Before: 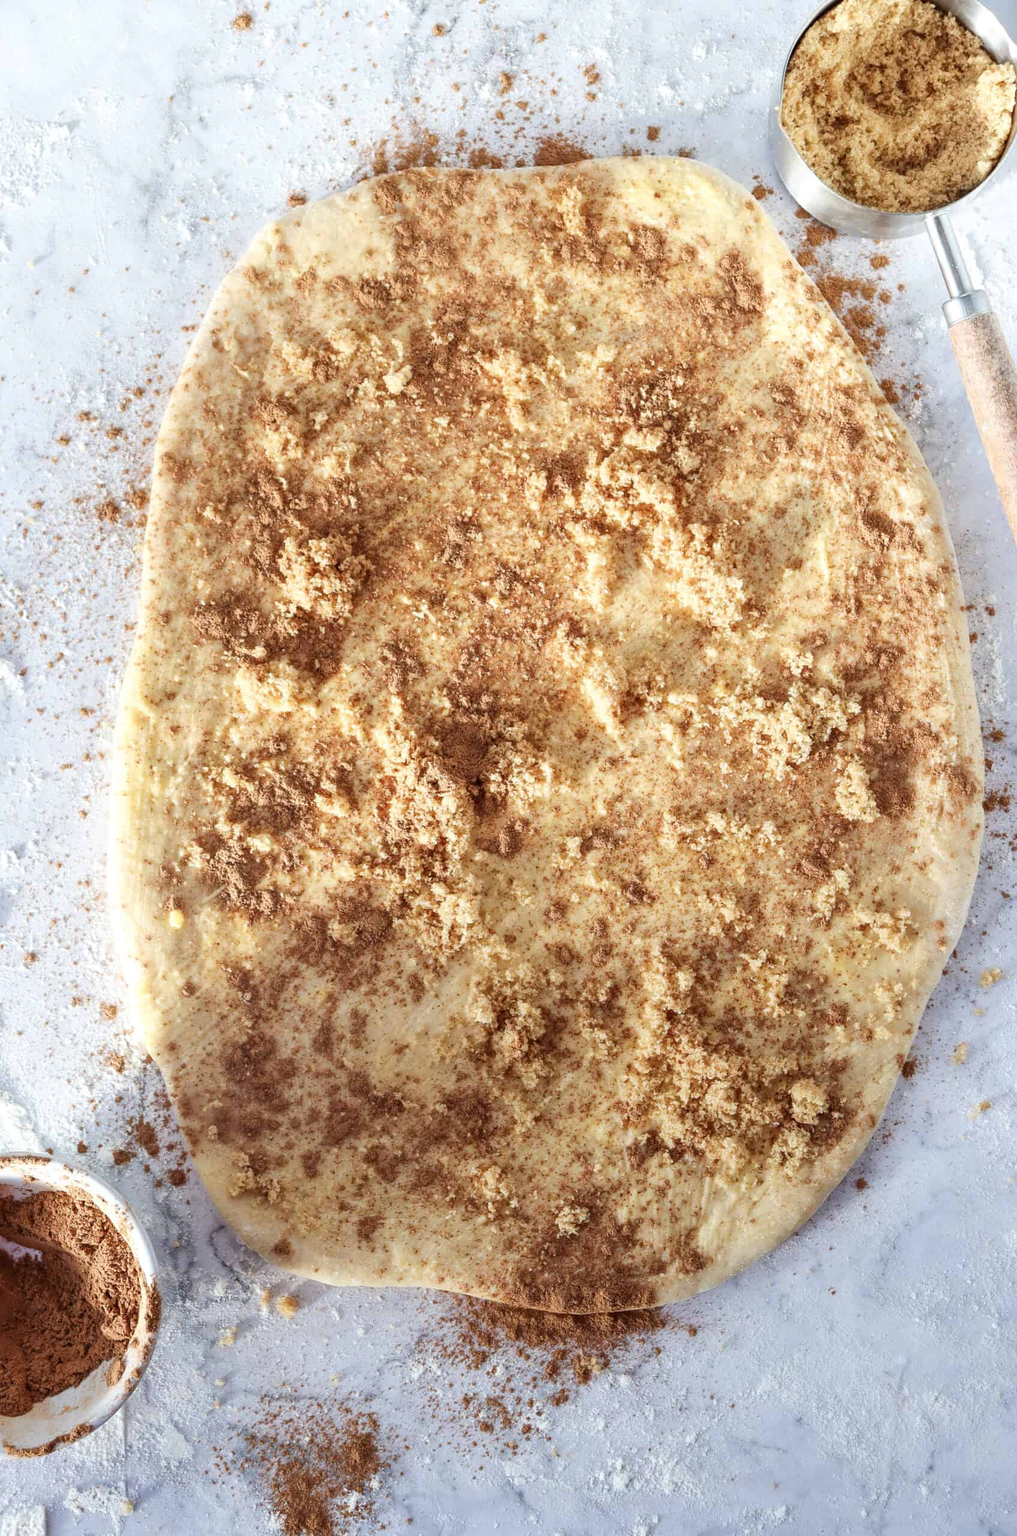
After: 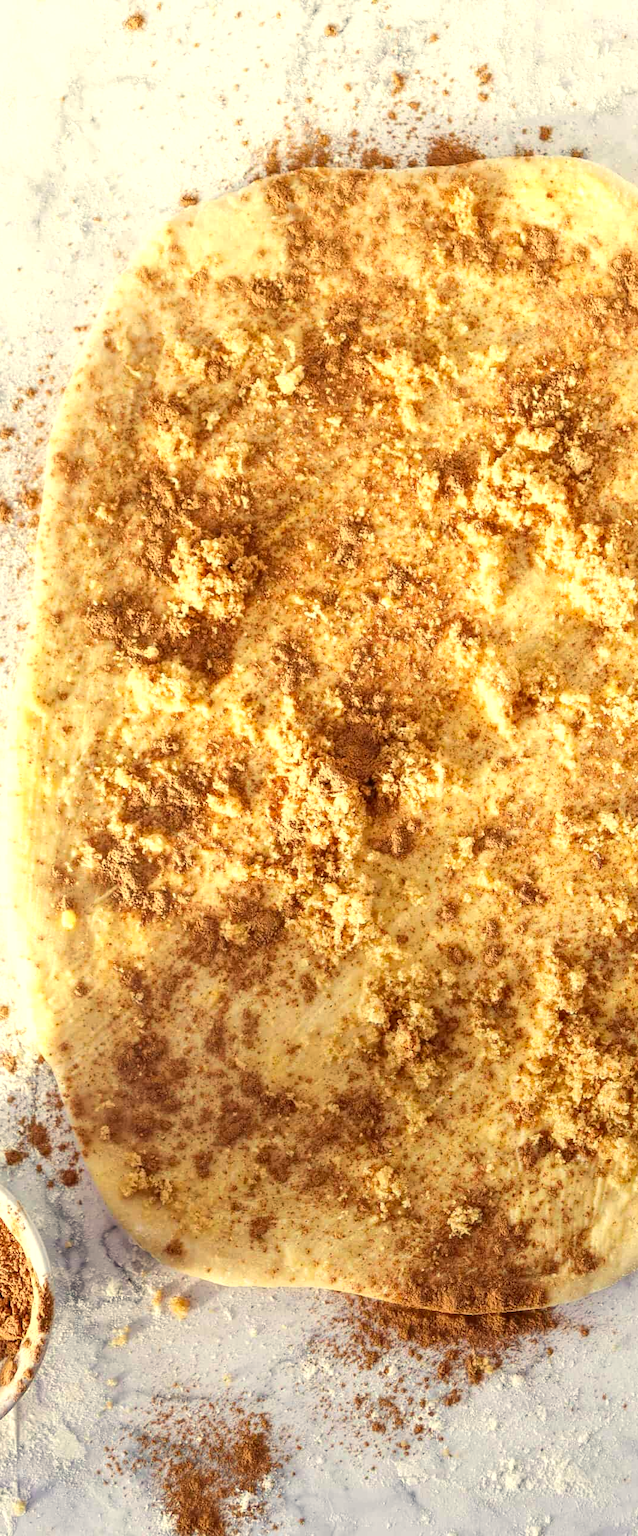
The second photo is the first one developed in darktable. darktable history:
crop: left 10.644%, right 26.528%
color correction: highlights a* 2.72, highlights b* 22.8
exposure: exposure 0.3 EV, compensate highlight preservation false
